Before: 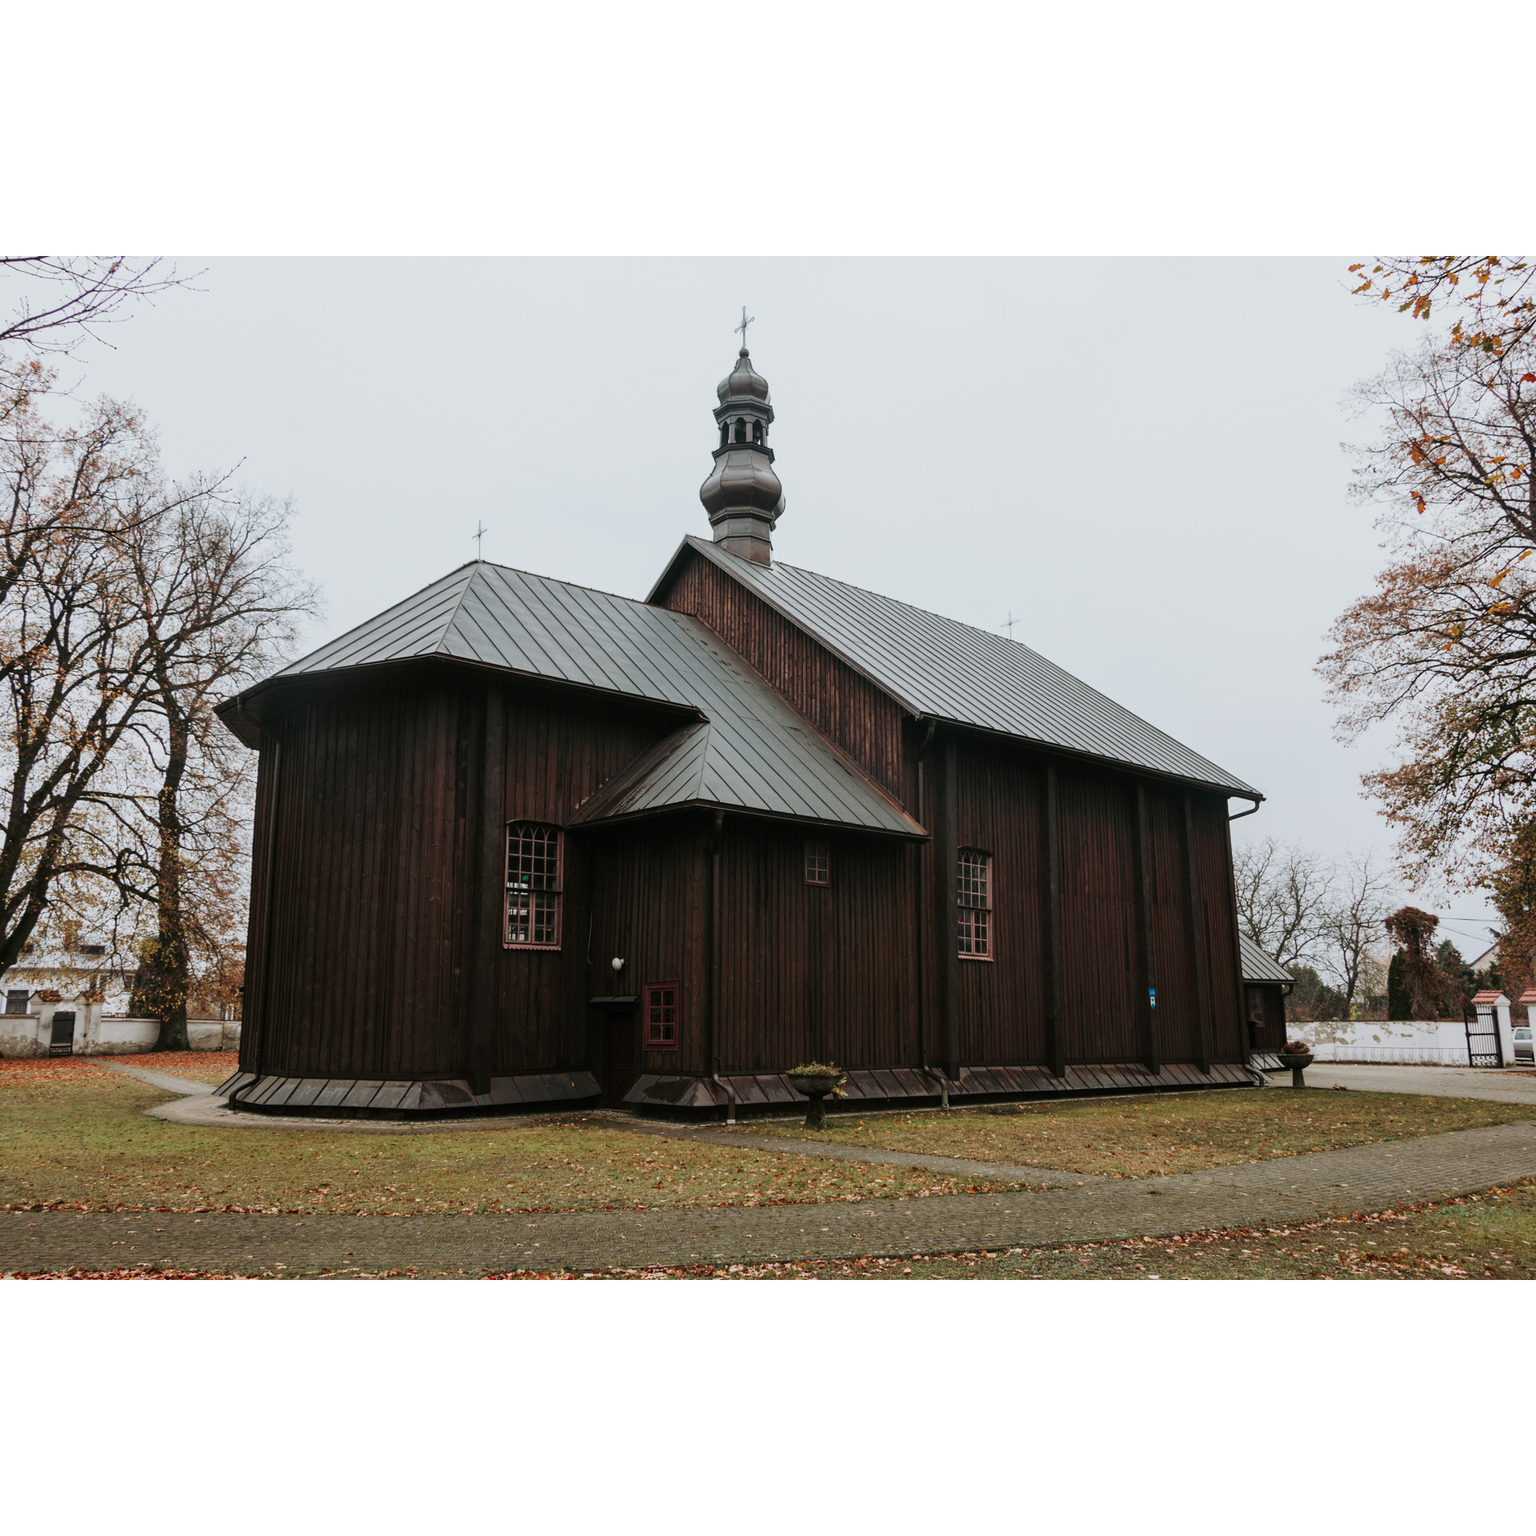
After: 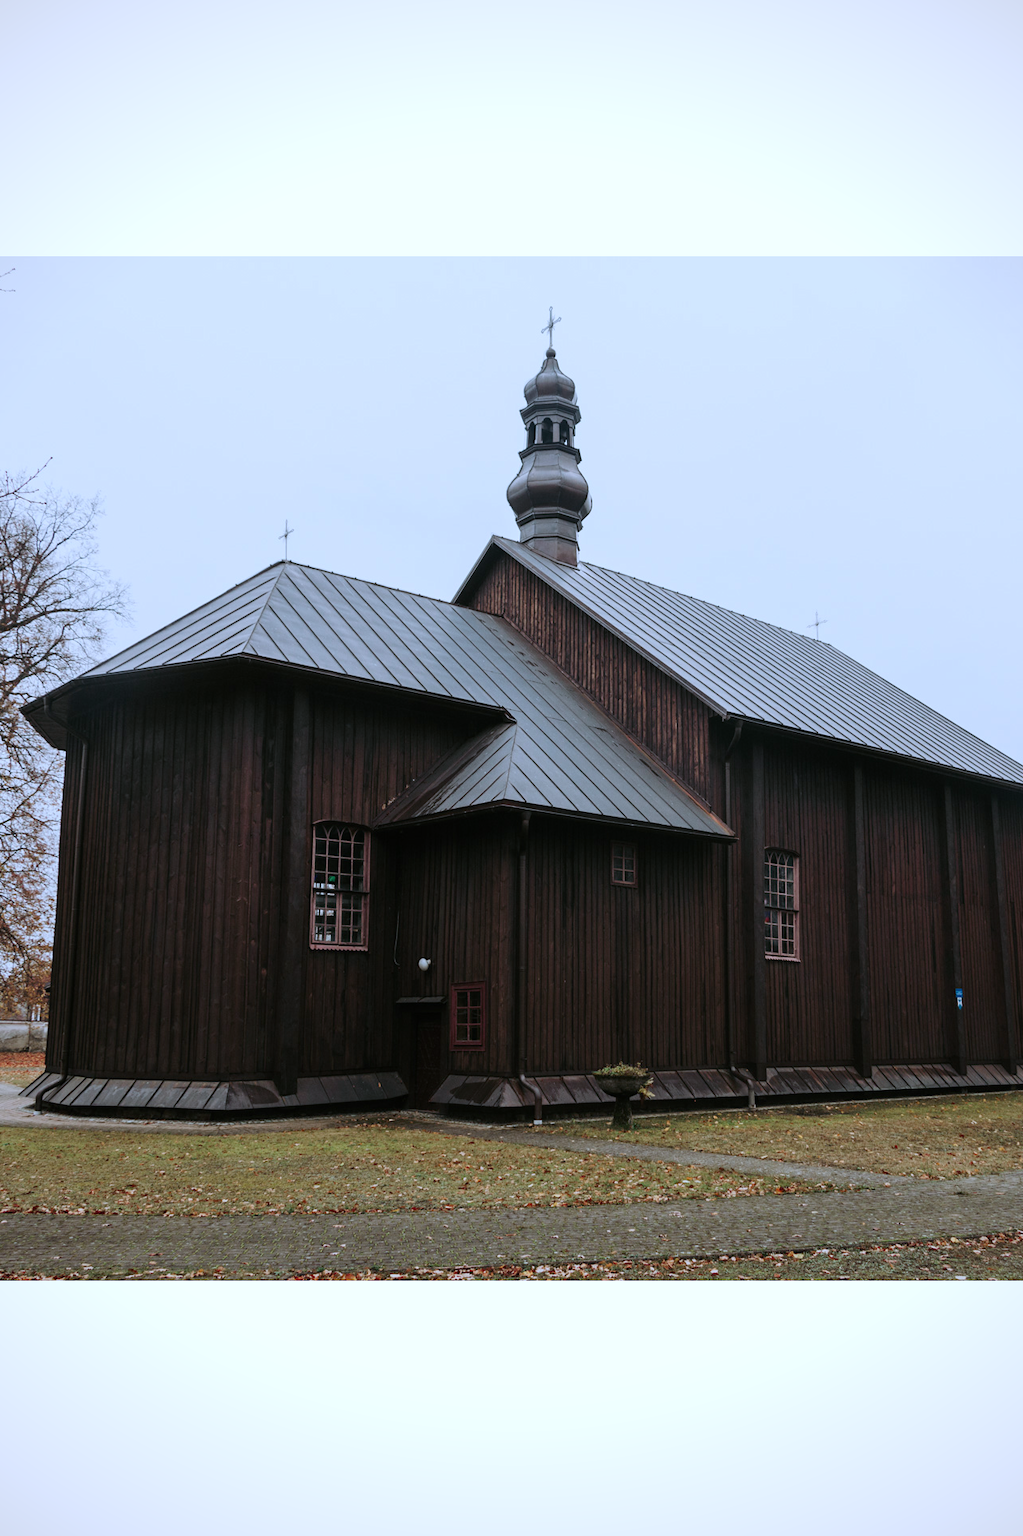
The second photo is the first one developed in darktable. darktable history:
crop and rotate: left 12.648%, right 20.685%
white balance: red 0.948, green 1.02, blue 1.176
vignetting: fall-off radius 60.92%
